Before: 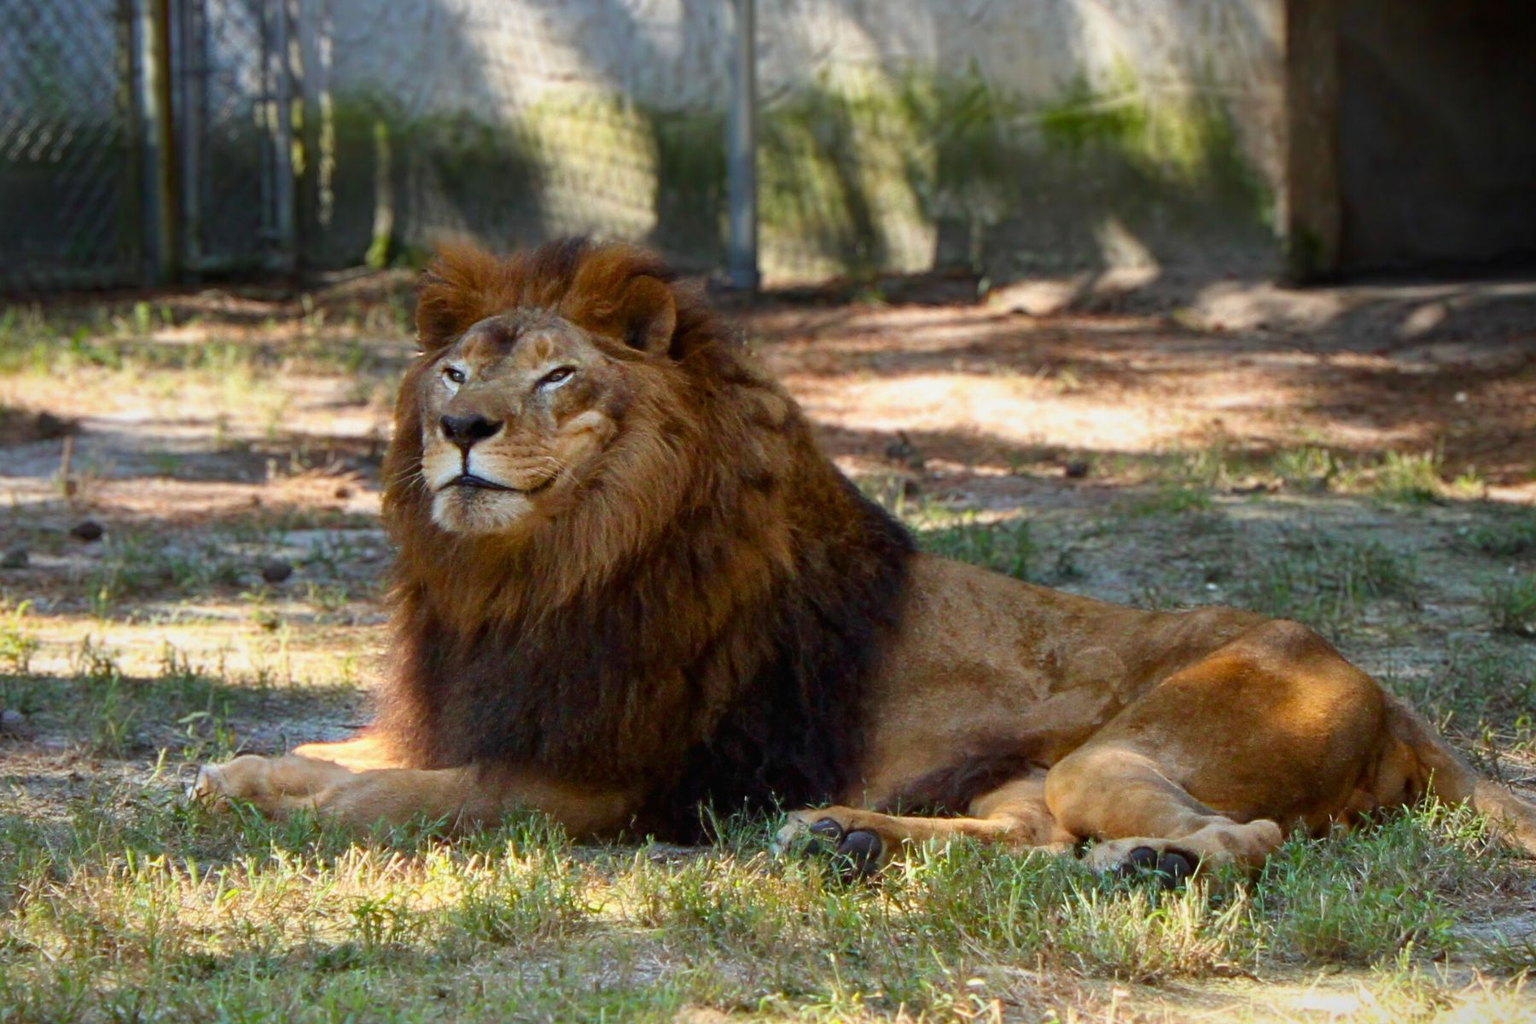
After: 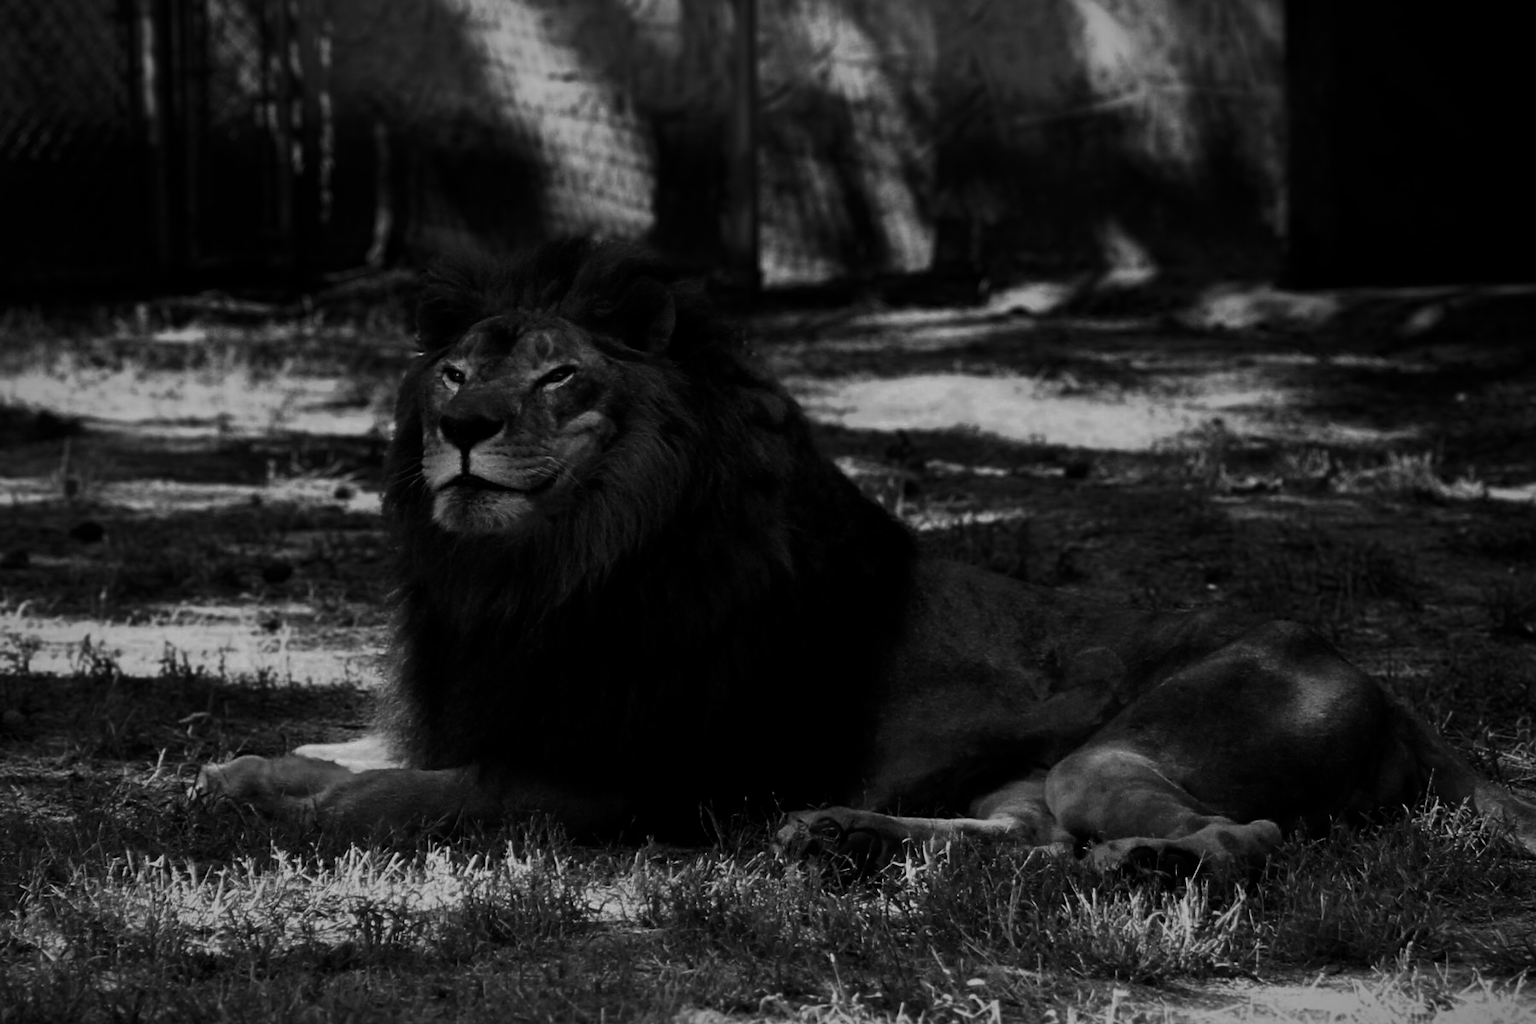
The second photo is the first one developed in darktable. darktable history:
shadows and highlights: shadows 25, highlights -70
contrast brightness saturation: contrast 0.02, brightness -1, saturation -1
